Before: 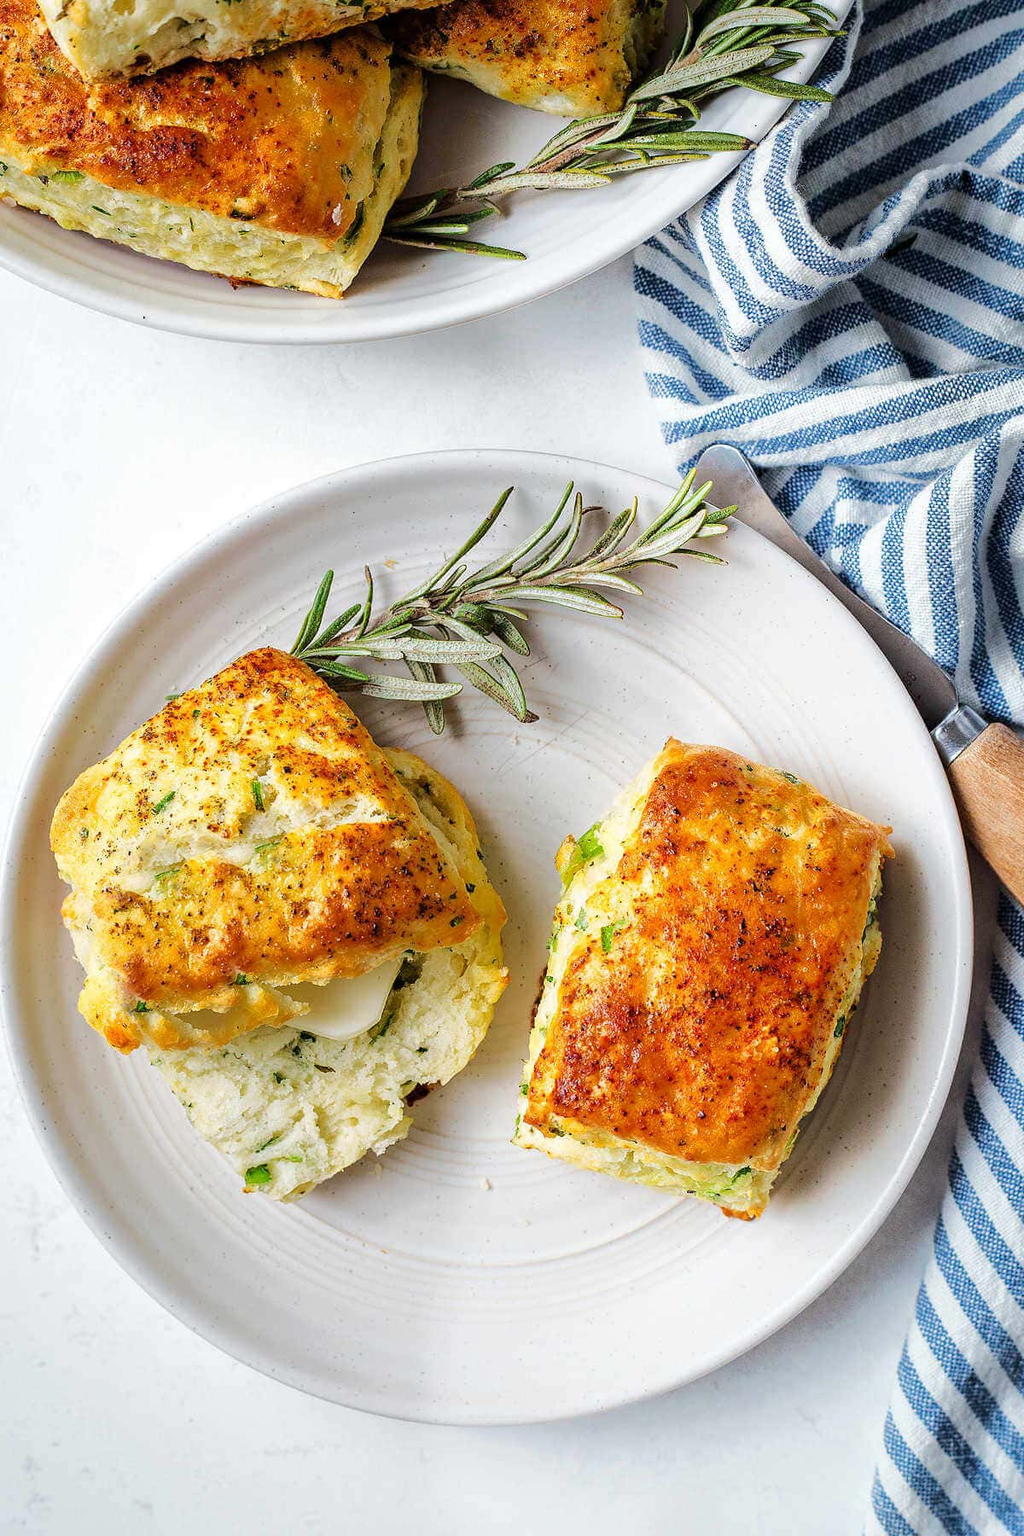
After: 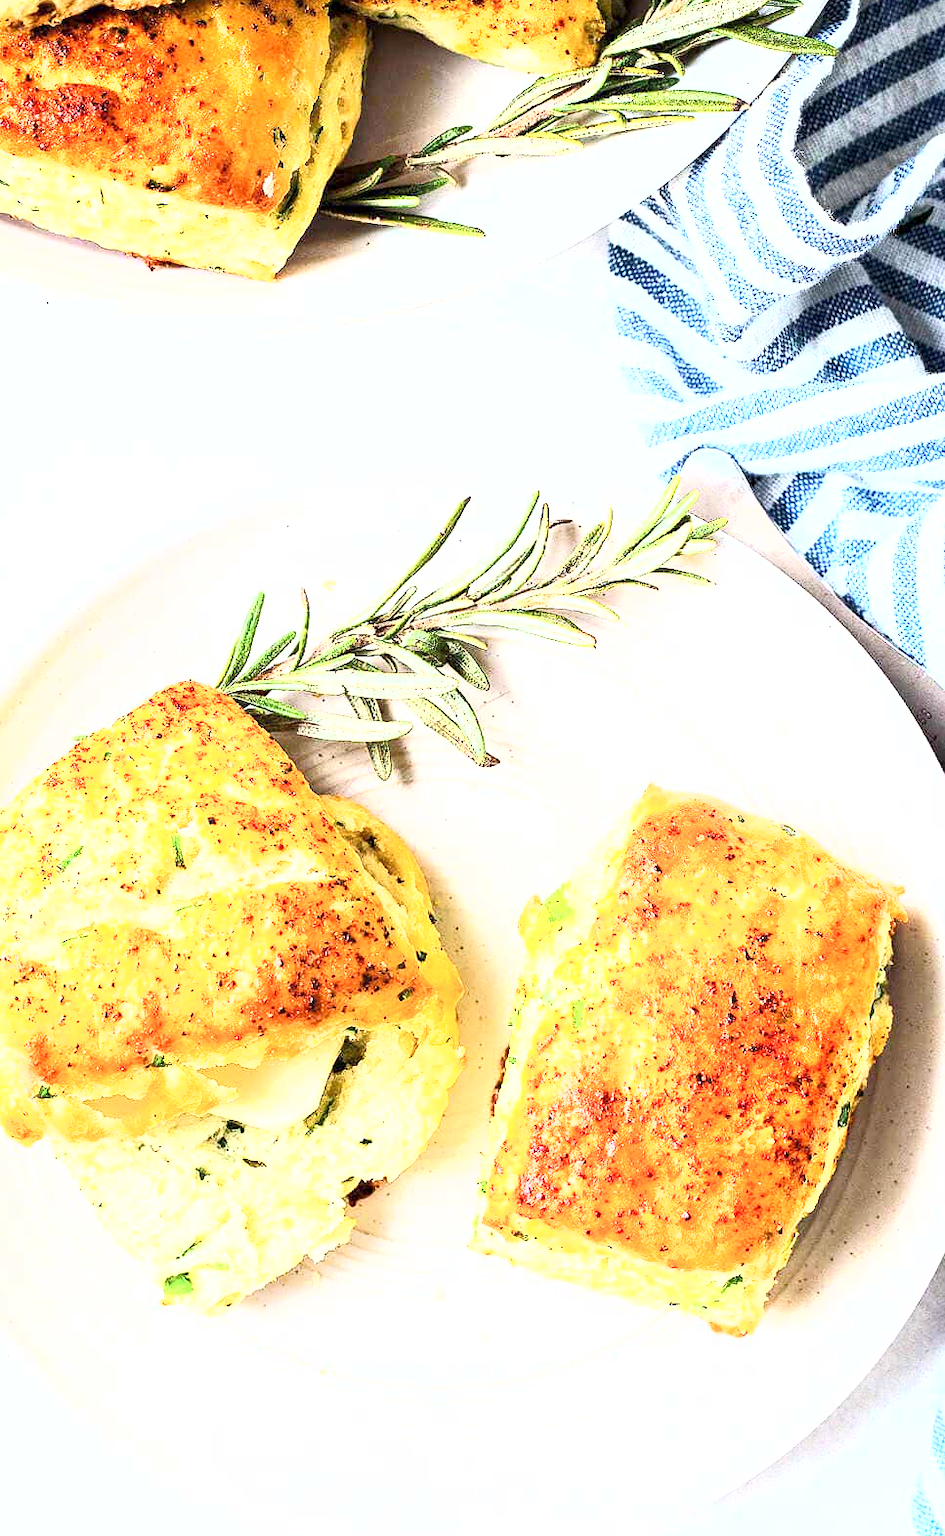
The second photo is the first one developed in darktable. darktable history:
shadows and highlights: shadows 1.74, highlights 38.61
exposure: black level correction 0.001, exposure 1.652 EV, compensate highlight preservation false
crop: left 10.017%, top 3.467%, right 9.249%, bottom 9.137%
